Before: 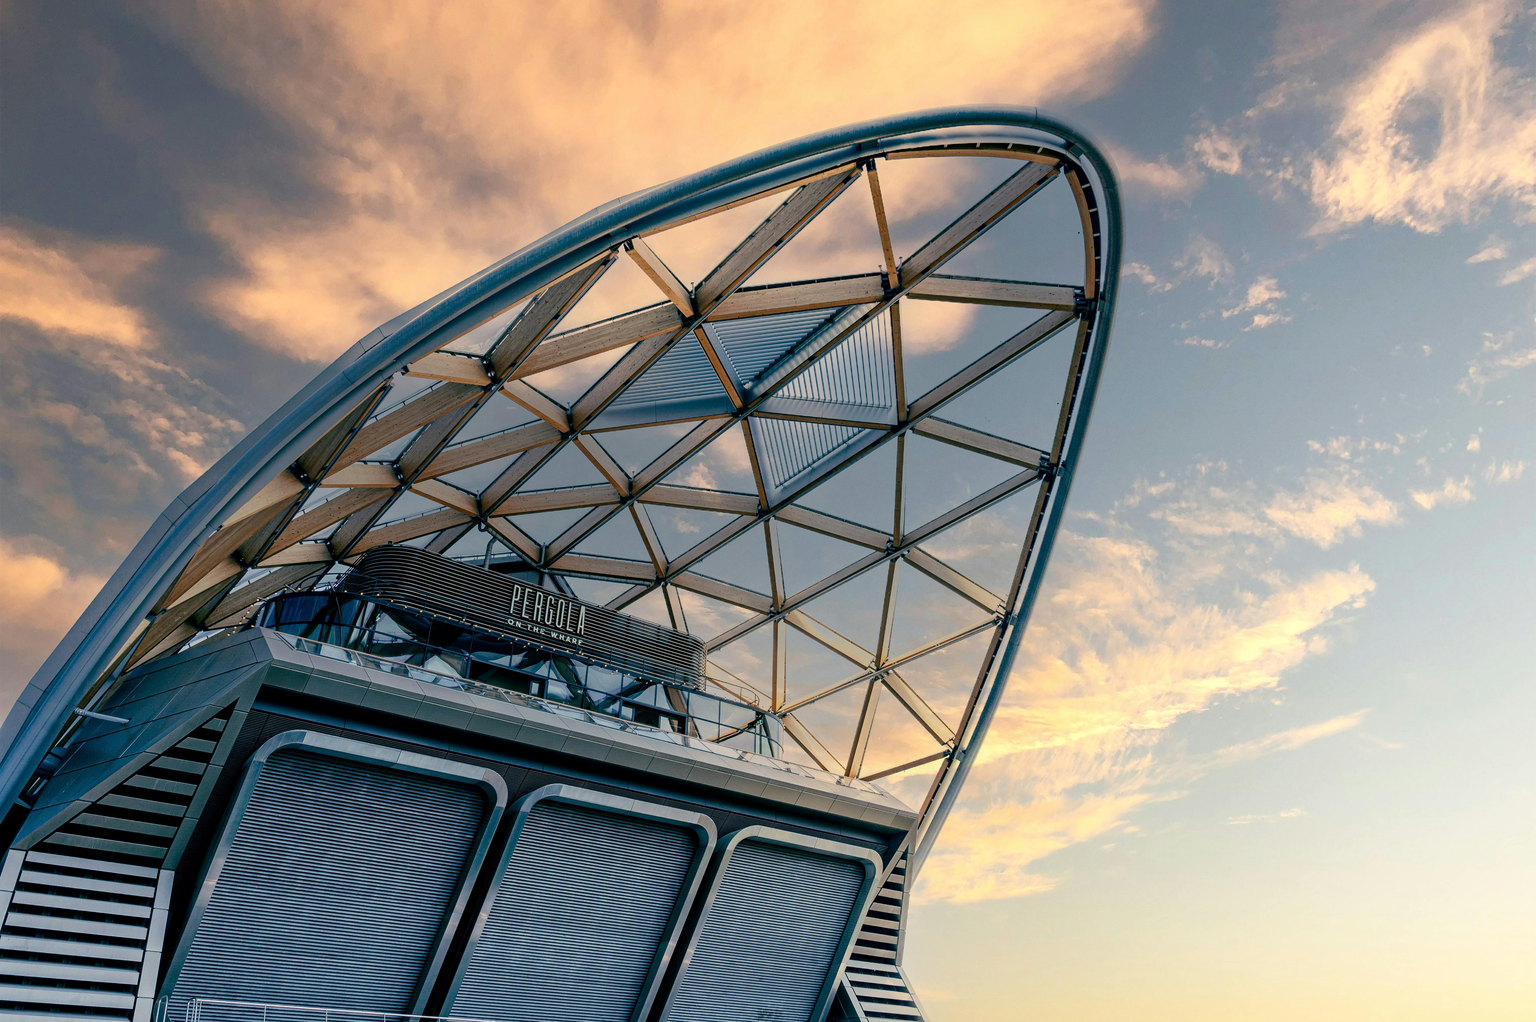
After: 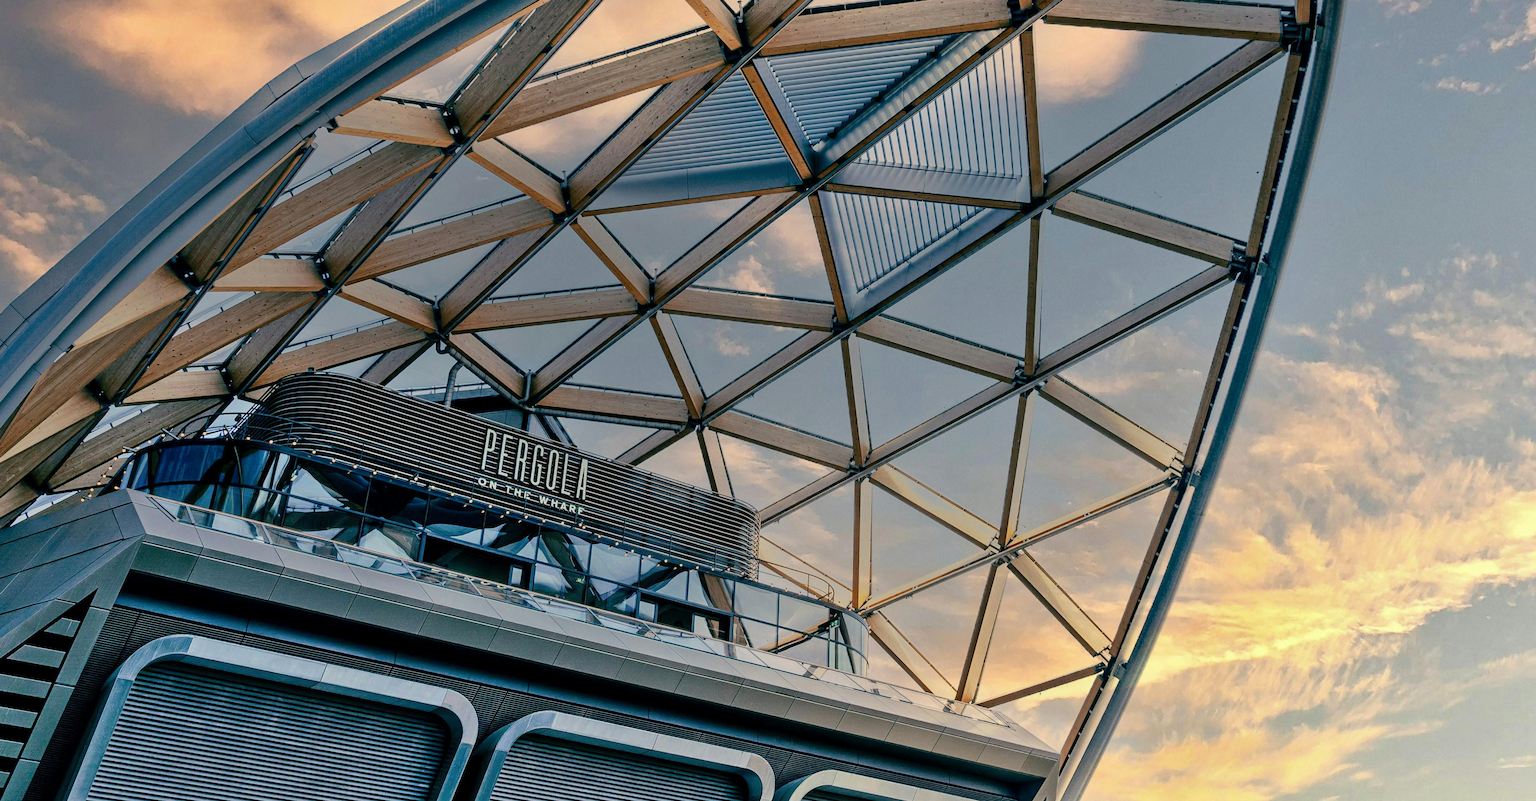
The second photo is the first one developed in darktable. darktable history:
shadows and highlights: shadows 52.42, soften with gaussian
crop: left 11.123%, top 27.61%, right 18.3%, bottom 17.034%
